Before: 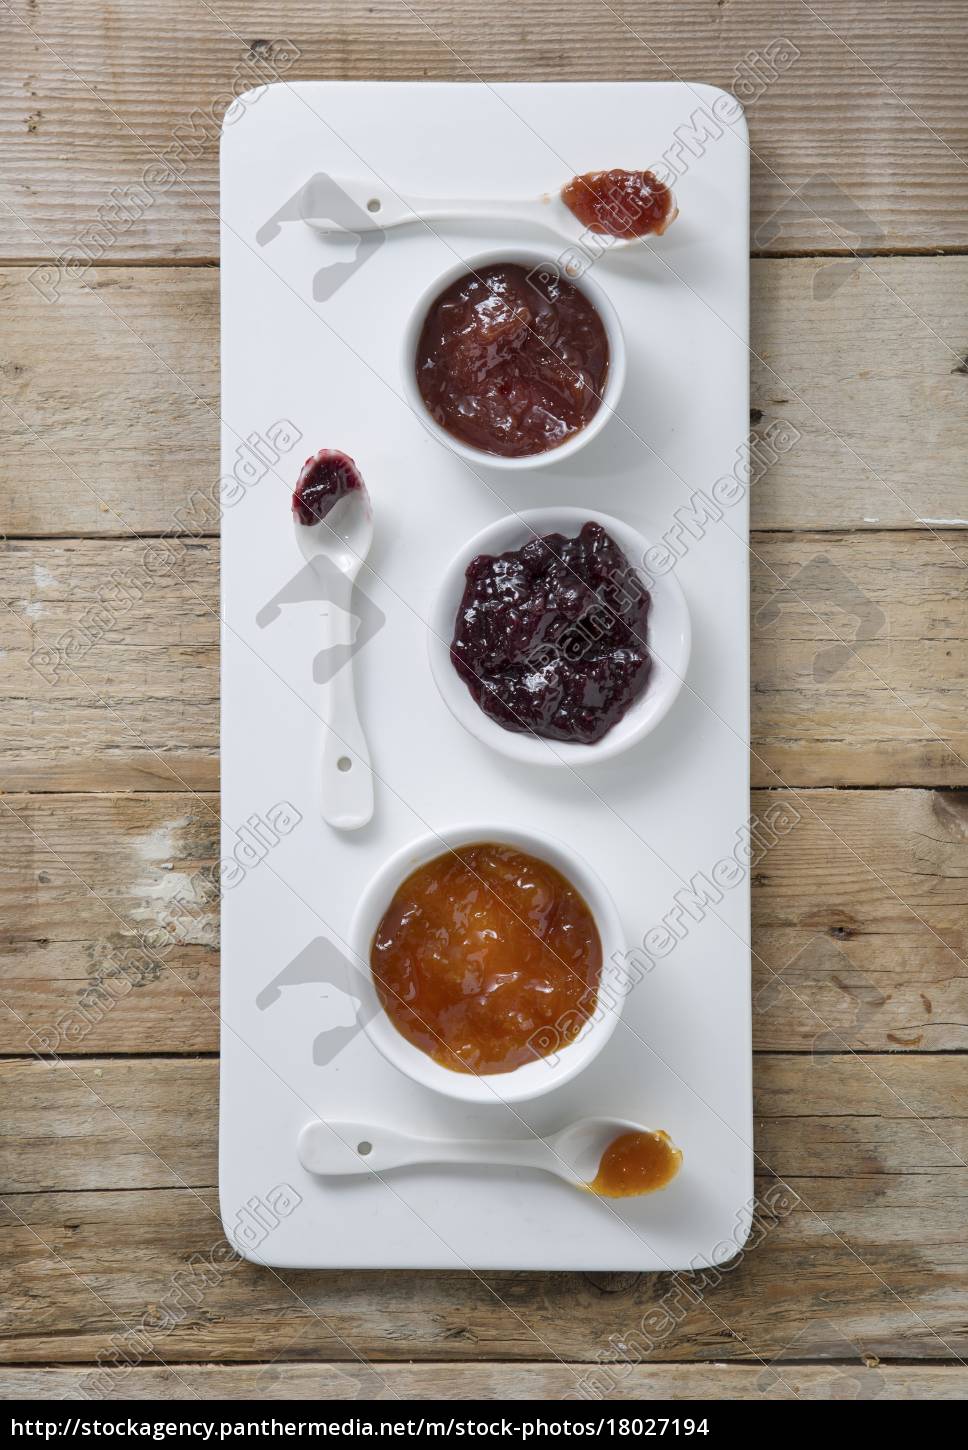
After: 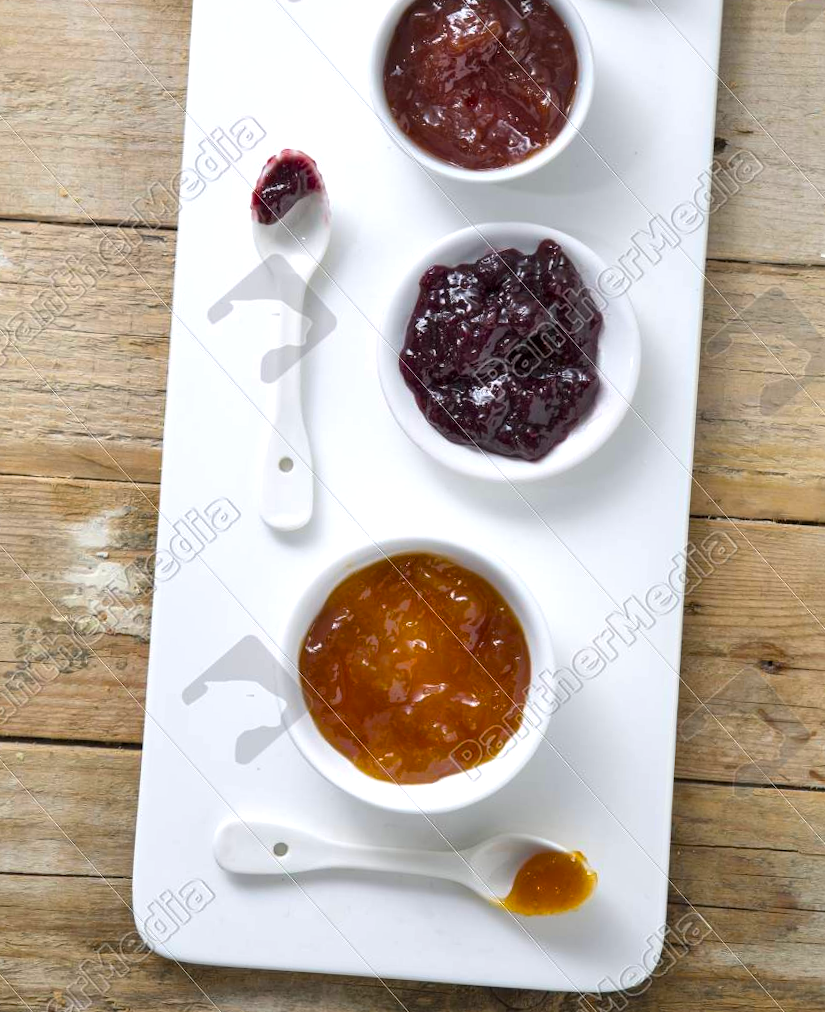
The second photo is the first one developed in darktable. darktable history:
crop and rotate: angle -3.83°, left 9.772%, top 21.259%, right 12.513%, bottom 11.769%
base curve: curves: ch0 [(0, 0) (0.472, 0.455) (1, 1)], preserve colors none
color balance rgb: global offset › hue 168.58°, perceptual saturation grading › global saturation 17.889%, perceptual brilliance grading › global brilliance 10.357%, global vibrance 24.08%
